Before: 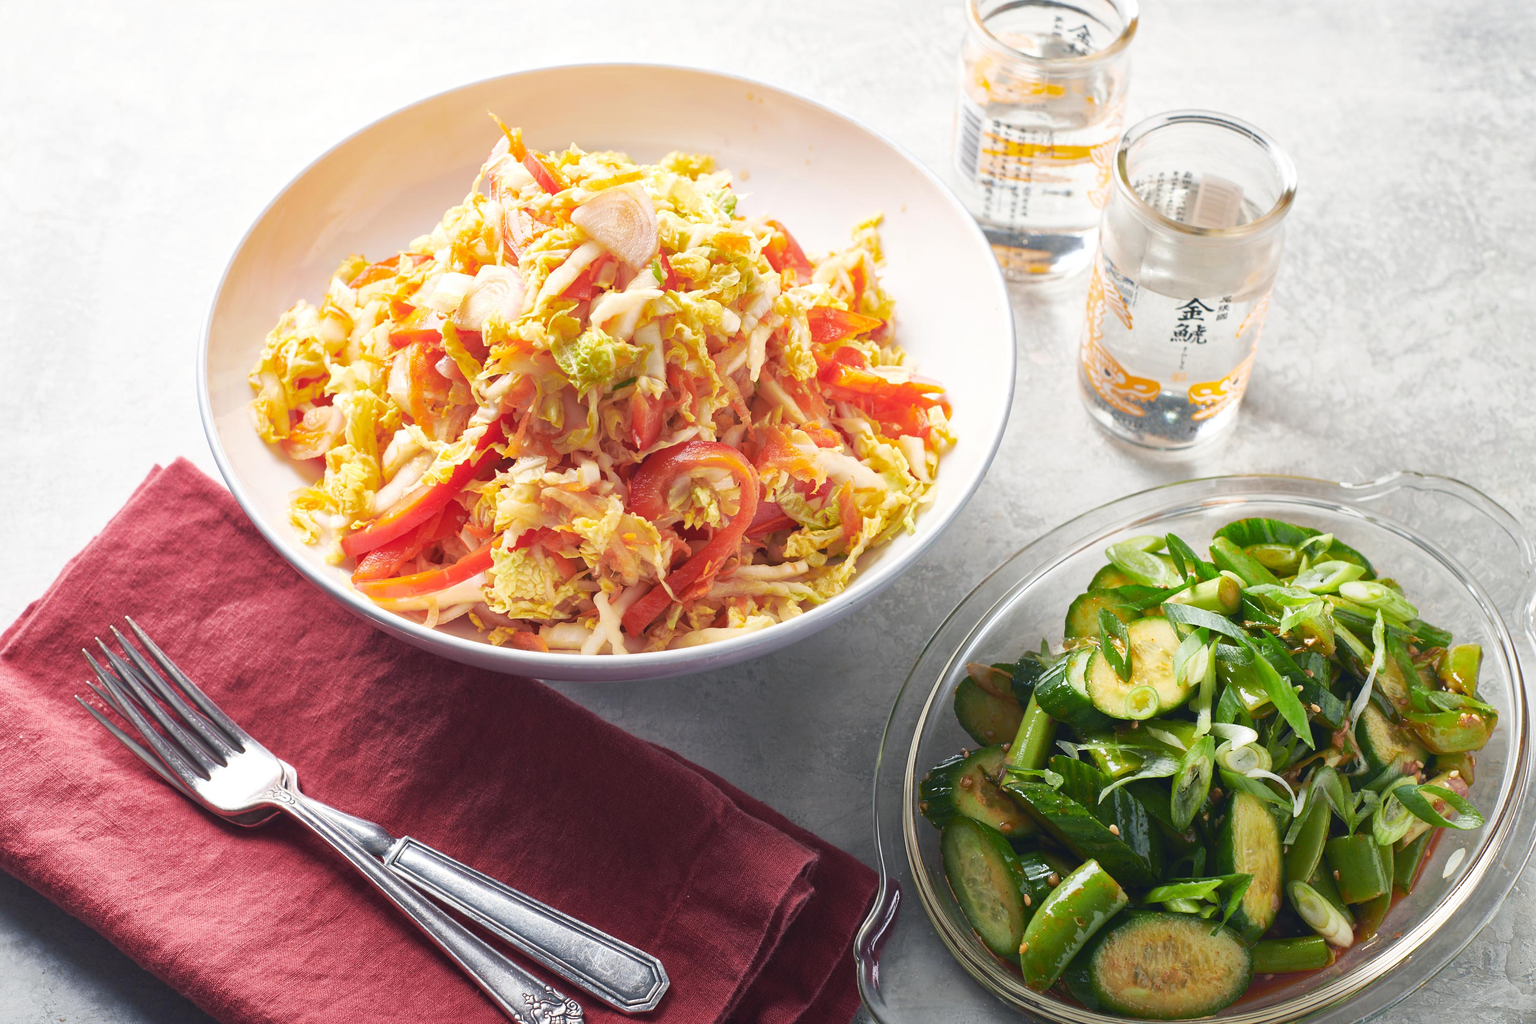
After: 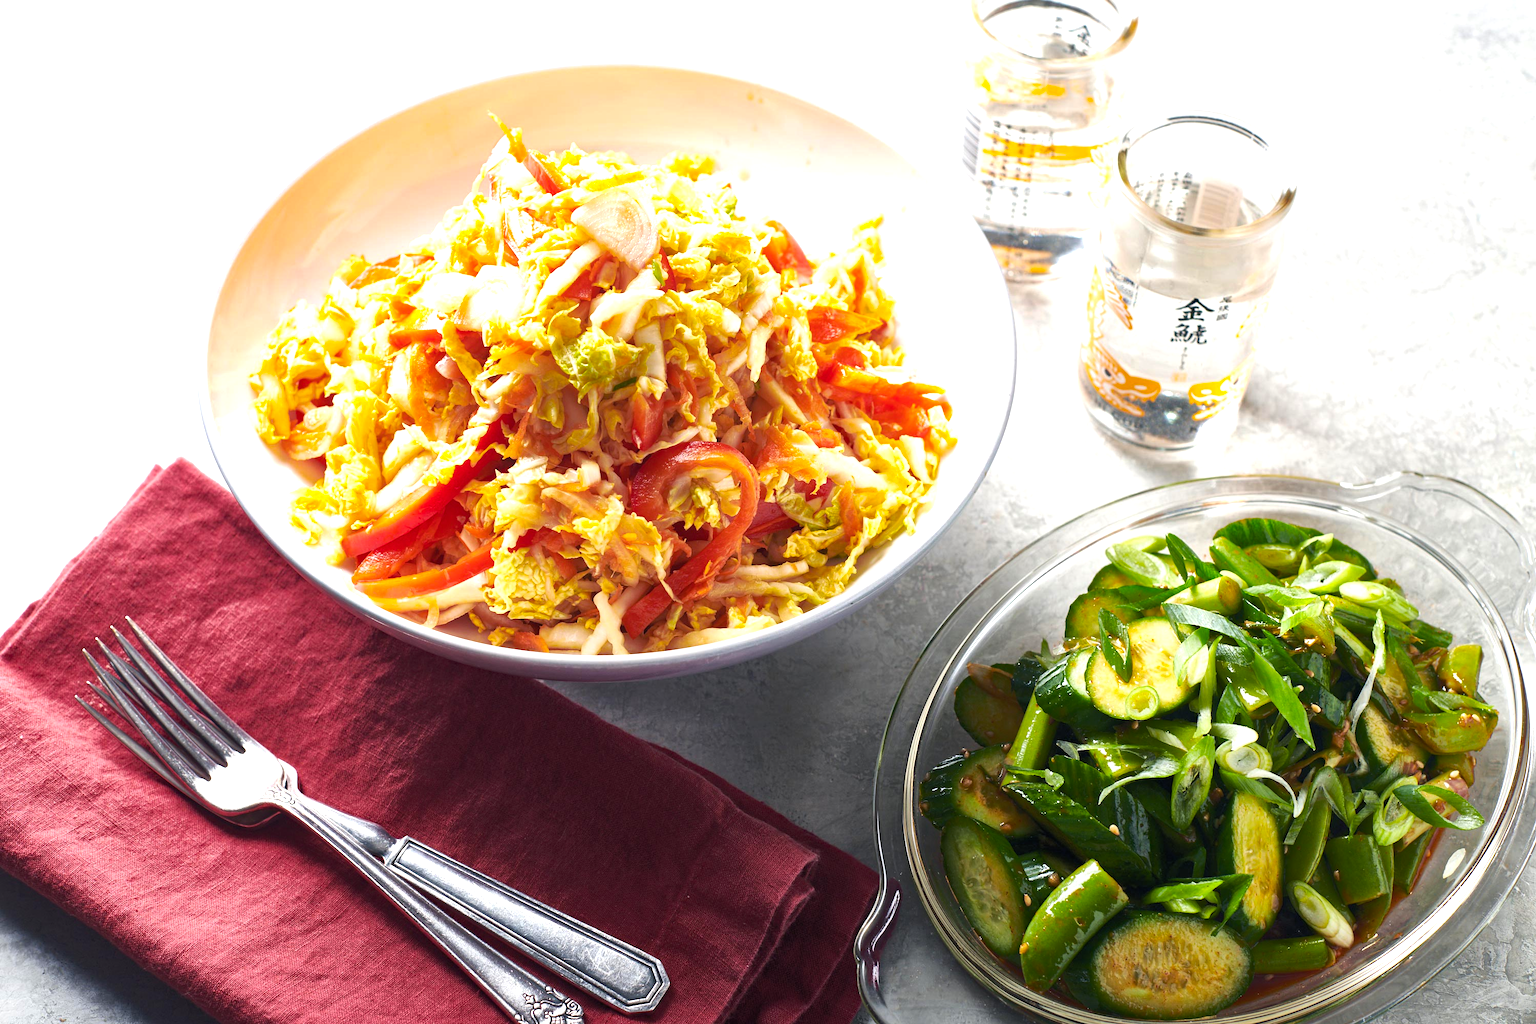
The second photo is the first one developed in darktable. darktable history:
haze removal: compatibility mode true, adaptive false
tone equalizer: -8 EV -1.85 EV, -7 EV -1.19 EV, -6 EV -1.64 EV
color balance rgb: perceptual saturation grading › global saturation 15.076%, perceptual brilliance grading › global brilliance 15.781%, perceptual brilliance grading › shadows -34.313%
